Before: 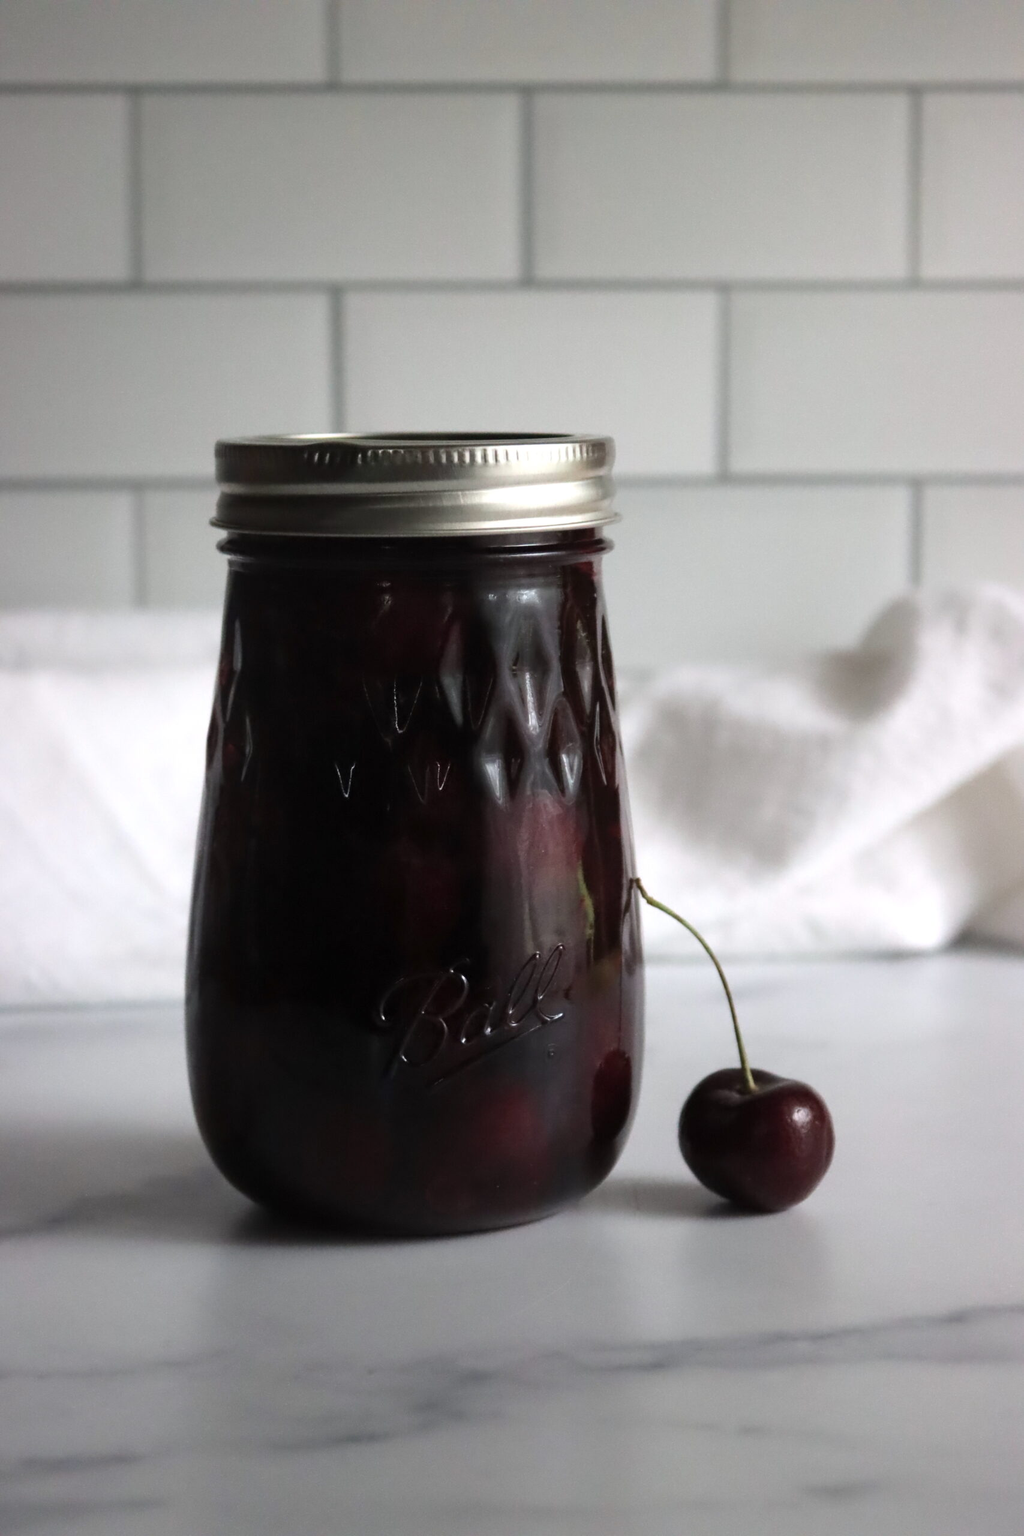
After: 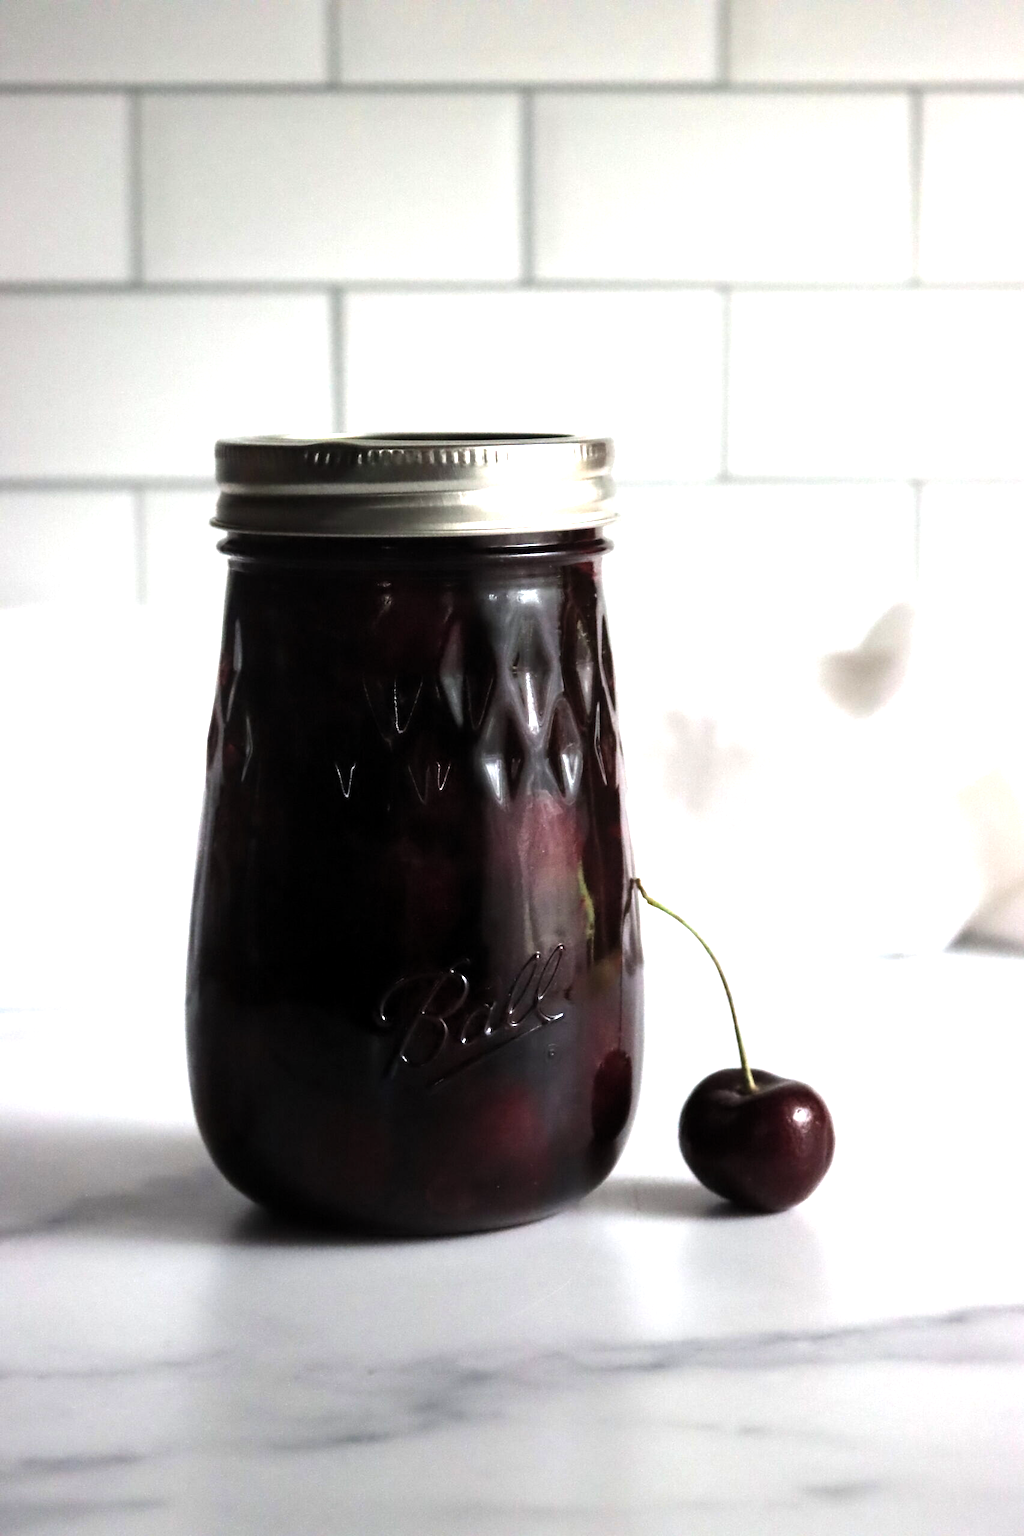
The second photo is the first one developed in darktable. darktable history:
levels: levels [0.012, 0.367, 0.697]
tone equalizer: on, module defaults
